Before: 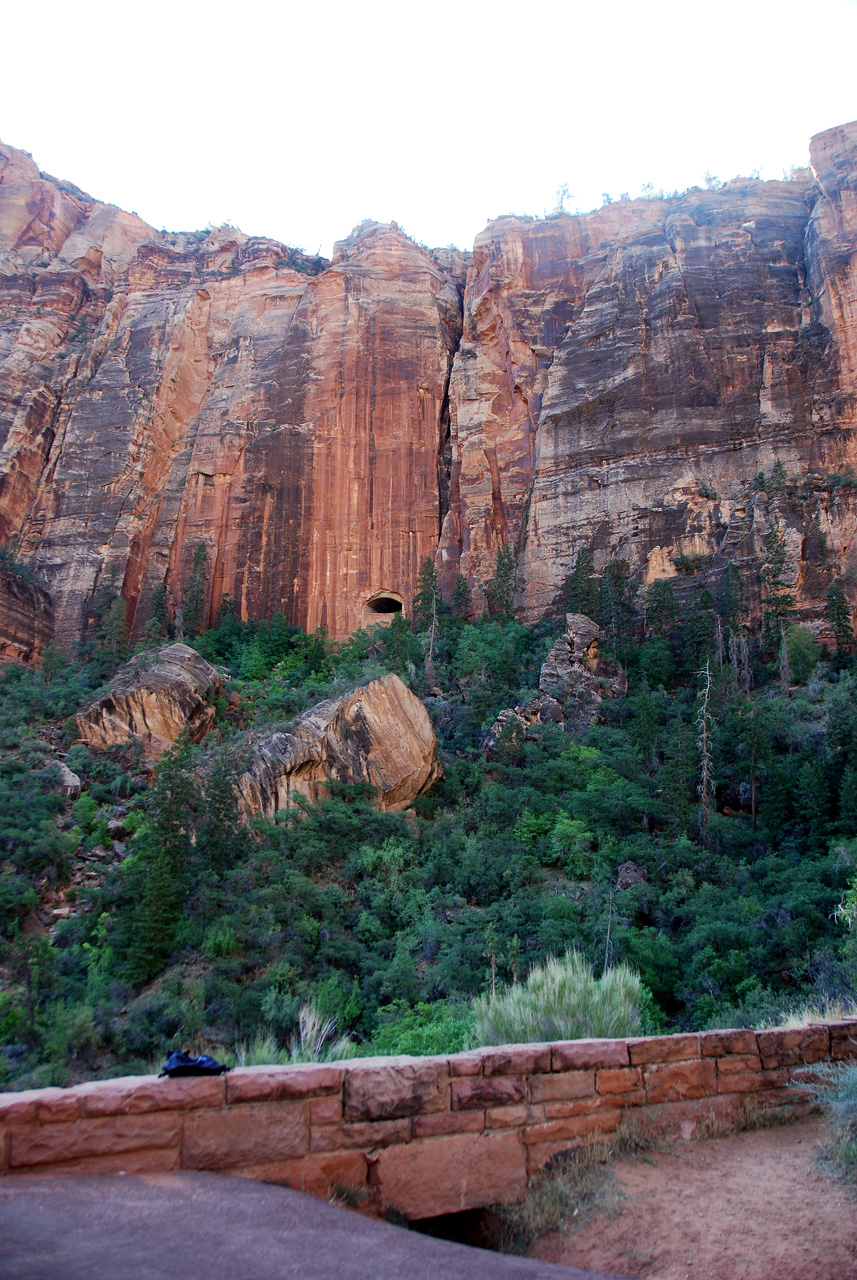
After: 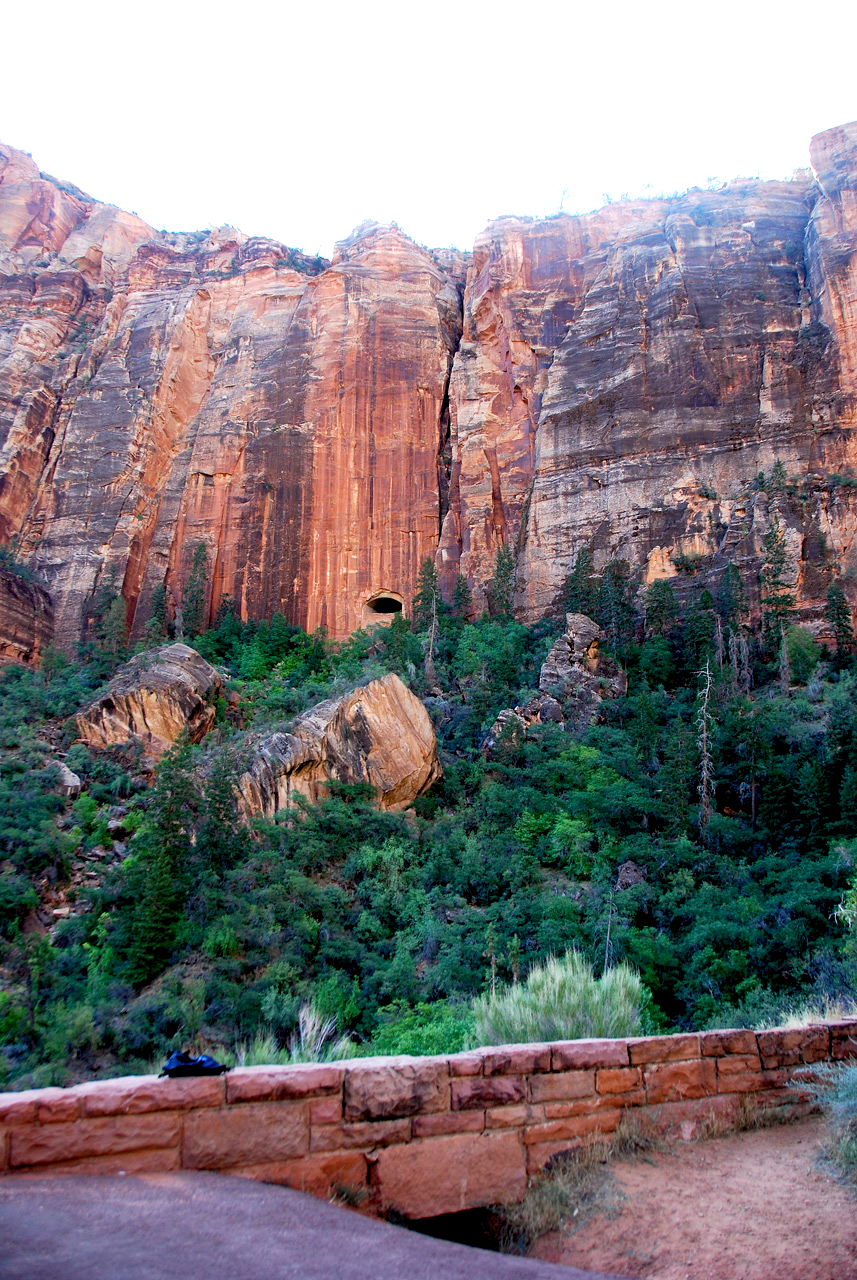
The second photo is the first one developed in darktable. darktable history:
color balance rgb: global offset › luminance -0.971%, perceptual saturation grading › global saturation 12.685%
tone equalizer: edges refinement/feathering 500, mask exposure compensation -1.57 EV, preserve details guided filter
exposure: black level correction 0.001, exposure 0.5 EV, compensate highlight preservation false
